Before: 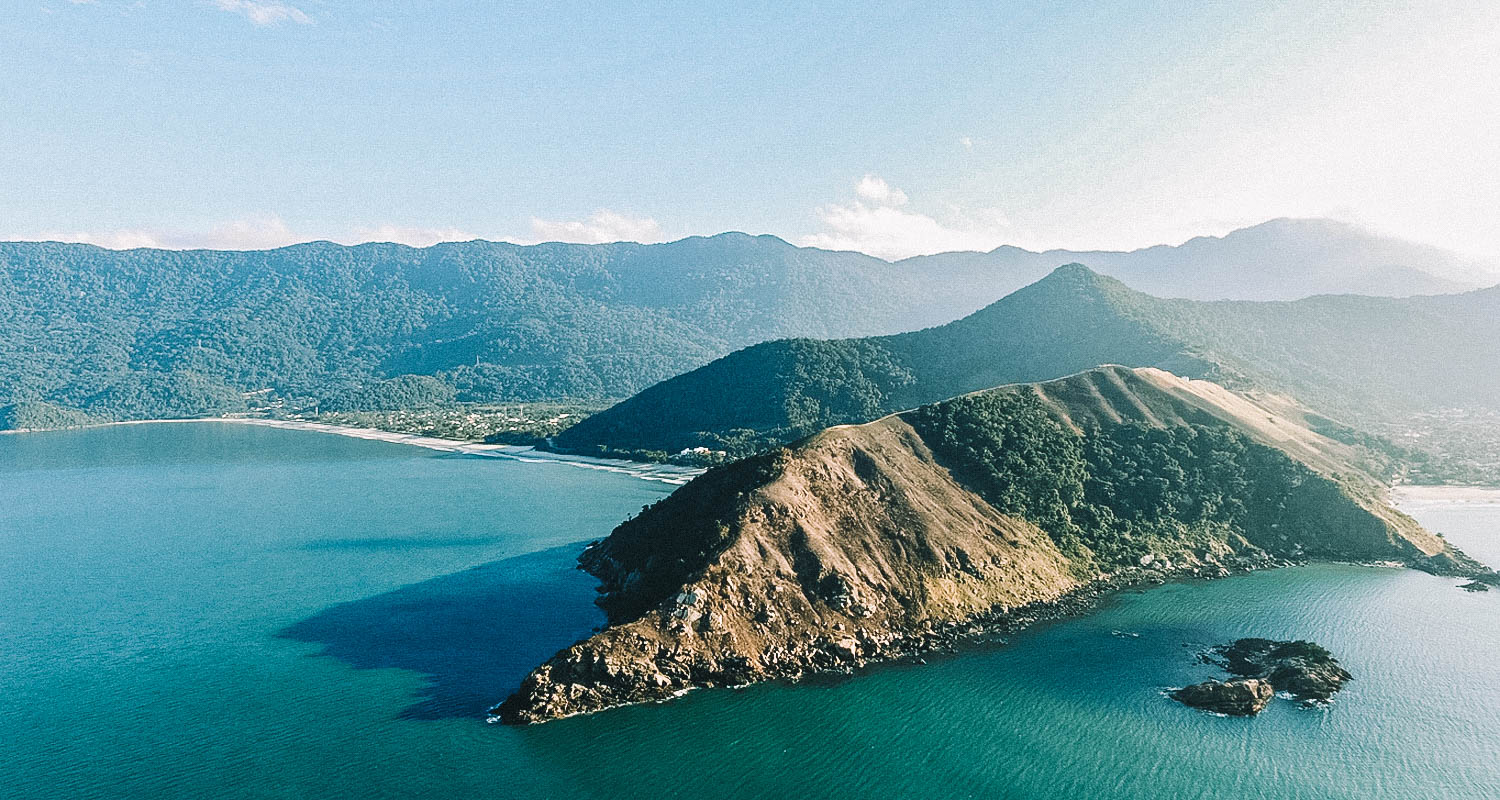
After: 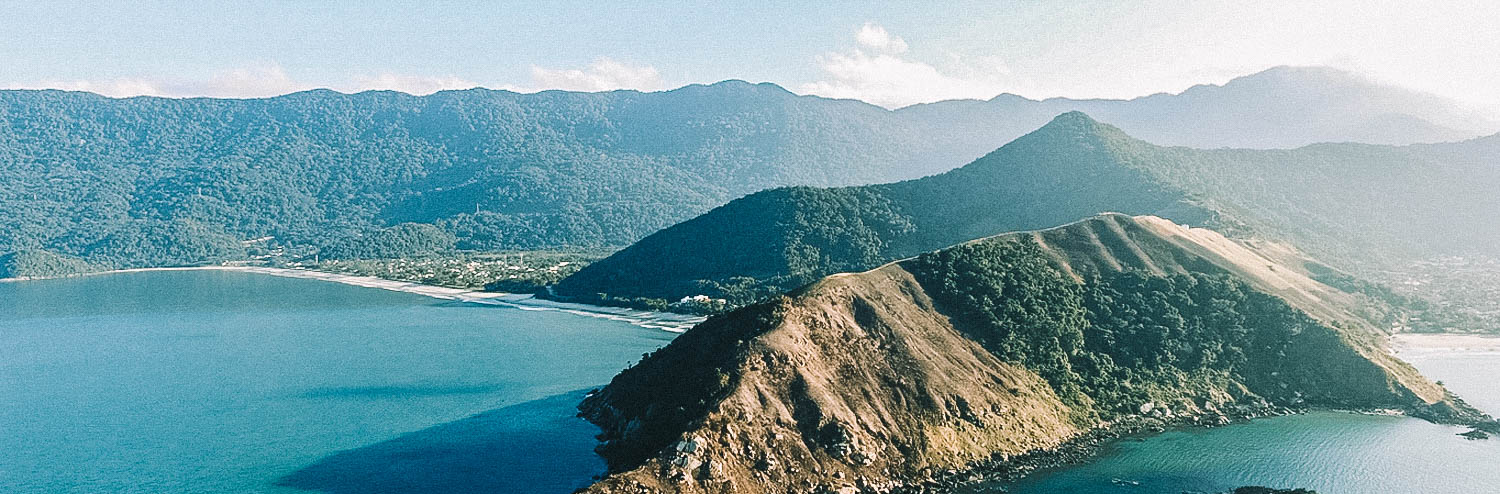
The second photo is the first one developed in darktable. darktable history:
crop: top 19.1%, bottom 19.096%
